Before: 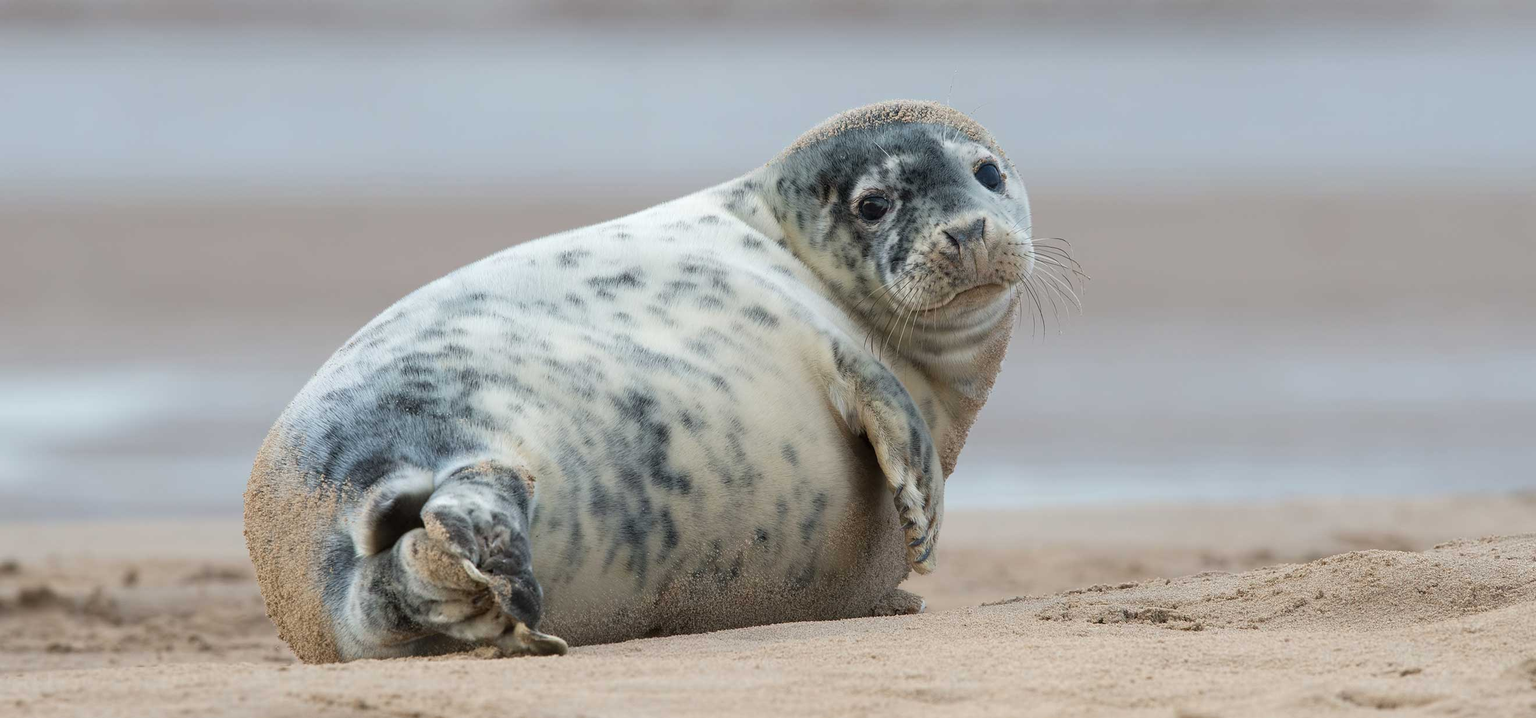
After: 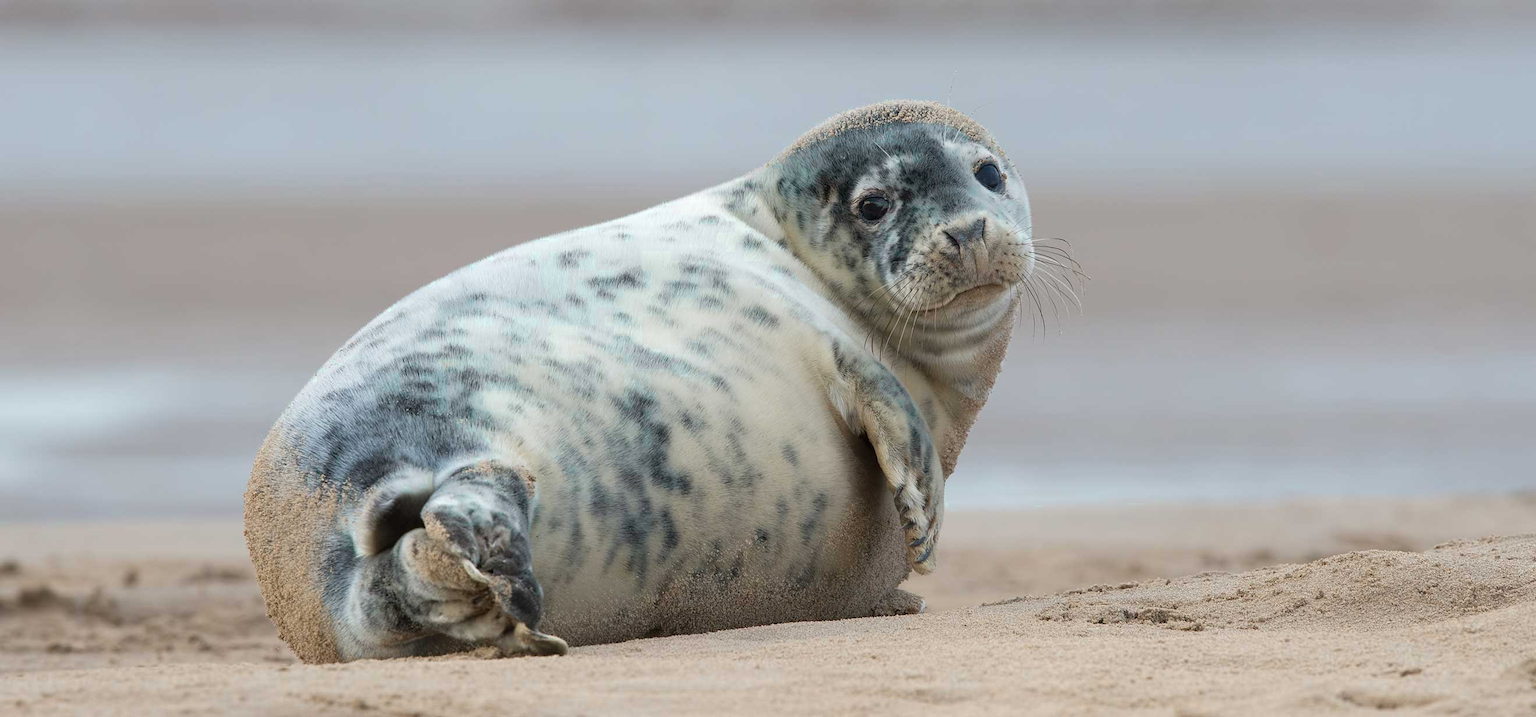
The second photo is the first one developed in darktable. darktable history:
crop: bottom 0.071%
color zones: curves: ch0 [(0.25, 0.5) (0.423, 0.5) (0.443, 0.5) (0.521, 0.756) (0.568, 0.5) (0.576, 0.5) (0.75, 0.5)]; ch1 [(0.25, 0.5) (0.423, 0.5) (0.443, 0.5) (0.539, 0.873) (0.624, 0.565) (0.631, 0.5) (0.75, 0.5)]
